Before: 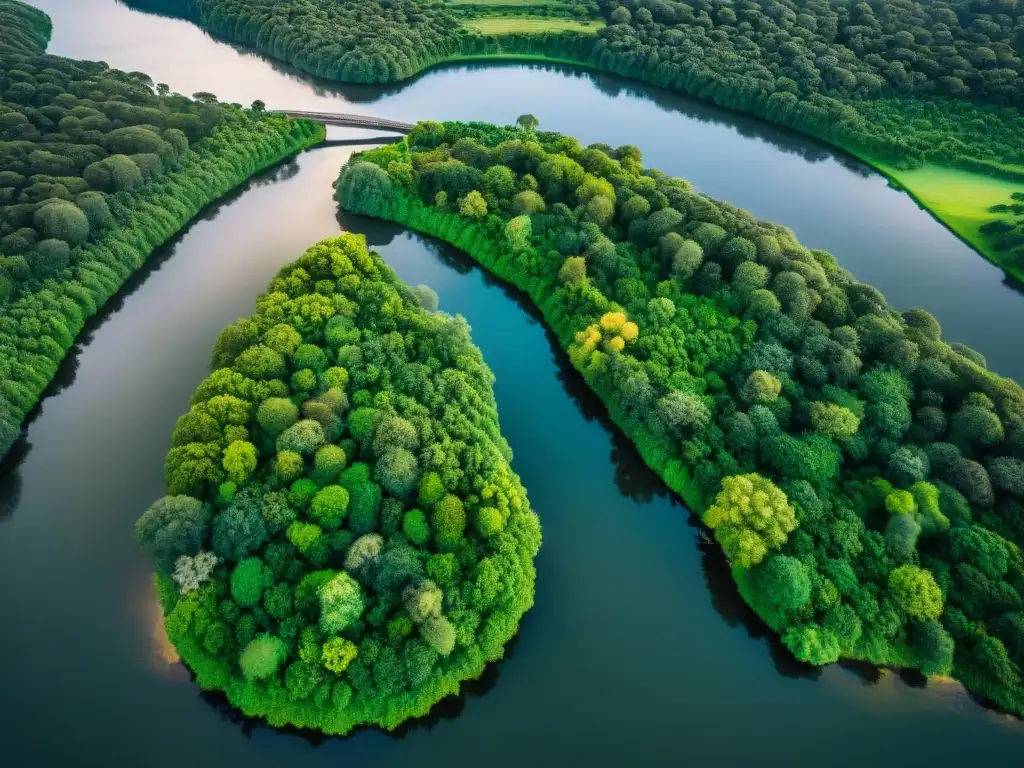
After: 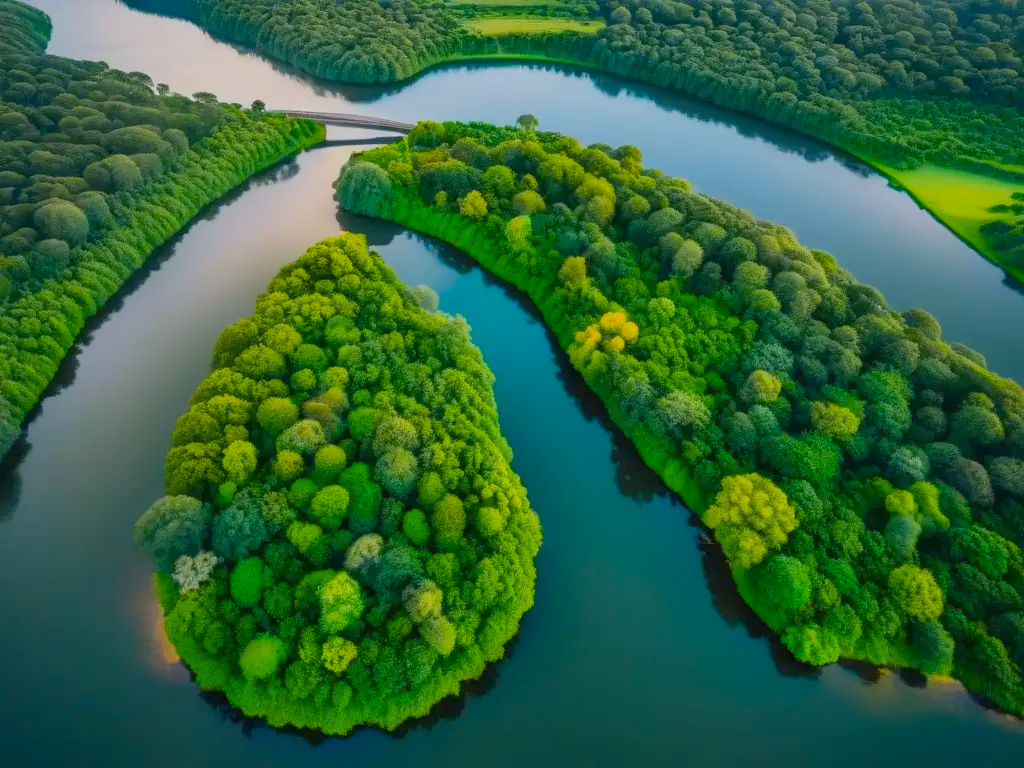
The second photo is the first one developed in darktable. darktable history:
color balance rgb: perceptual saturation grading › global saturation 30.046%, hue shift -3.17°, contrast -20.992%
